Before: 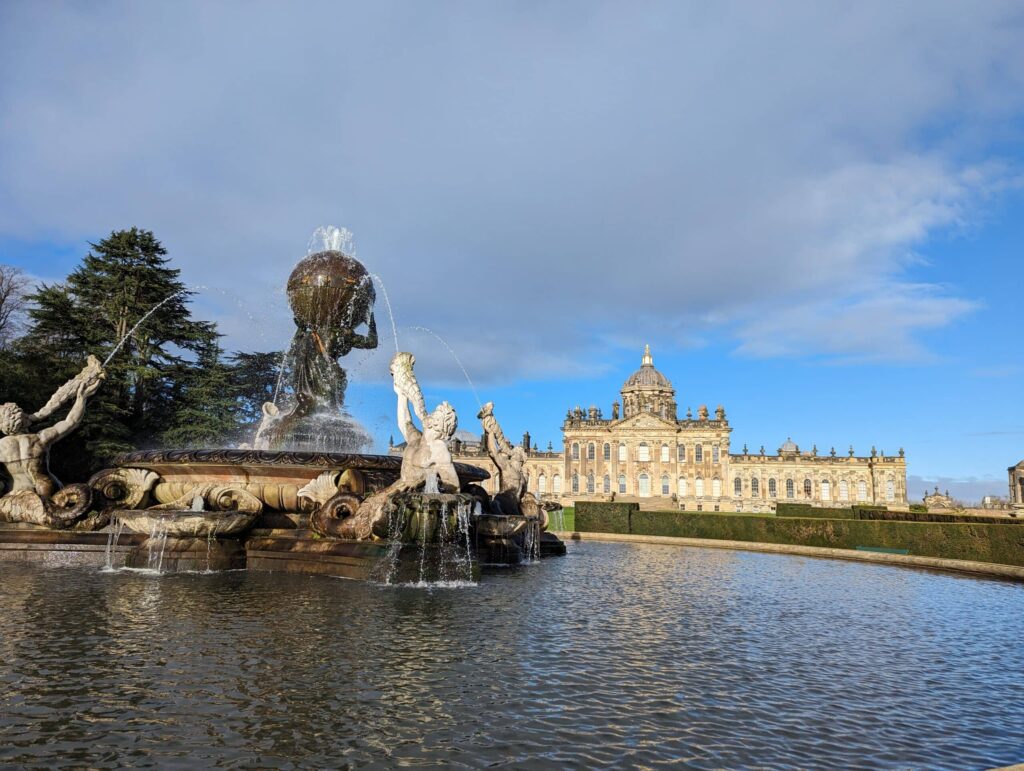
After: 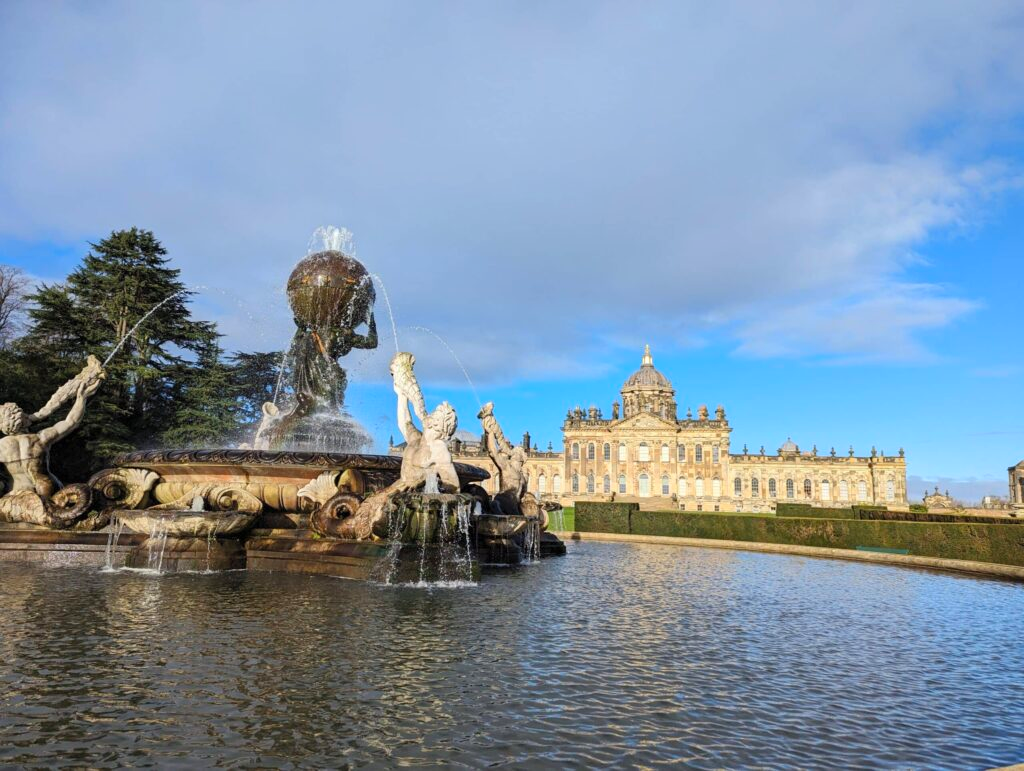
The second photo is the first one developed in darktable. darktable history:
contrast brightness saturation: contrast 0.073, brightness 0.081, saturation 0.183
exposure: compensate exposure bias true, compensate highlight preservation false
